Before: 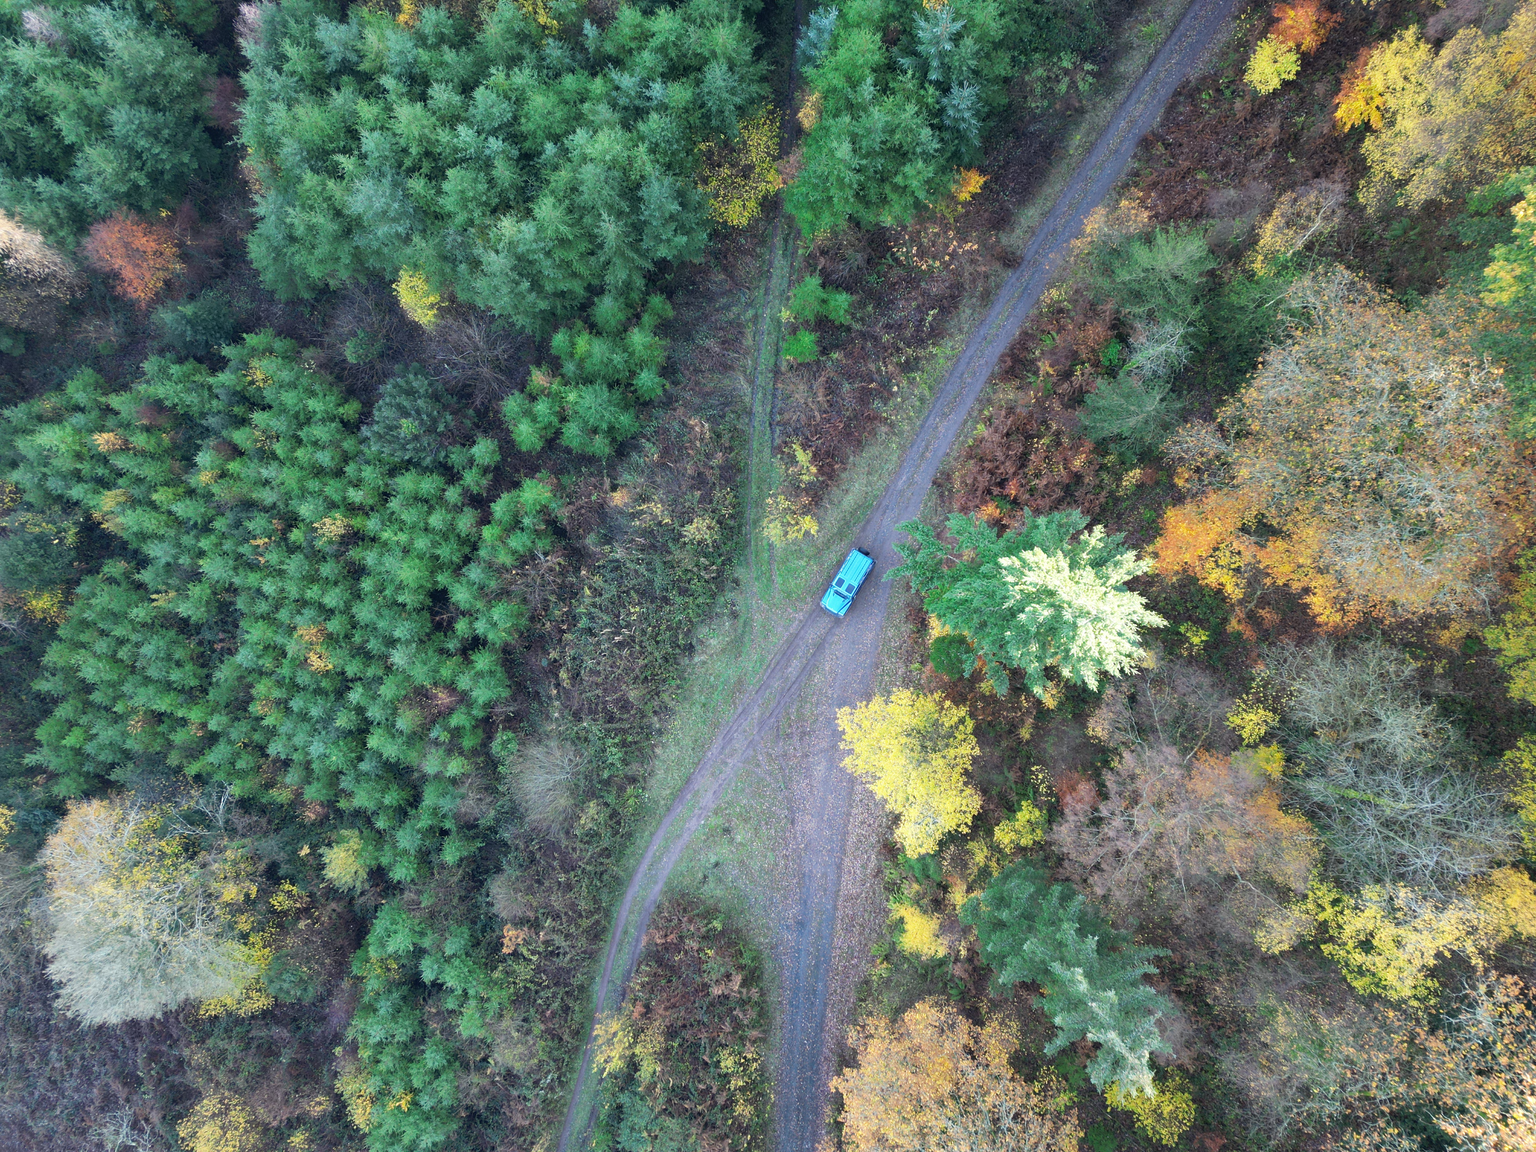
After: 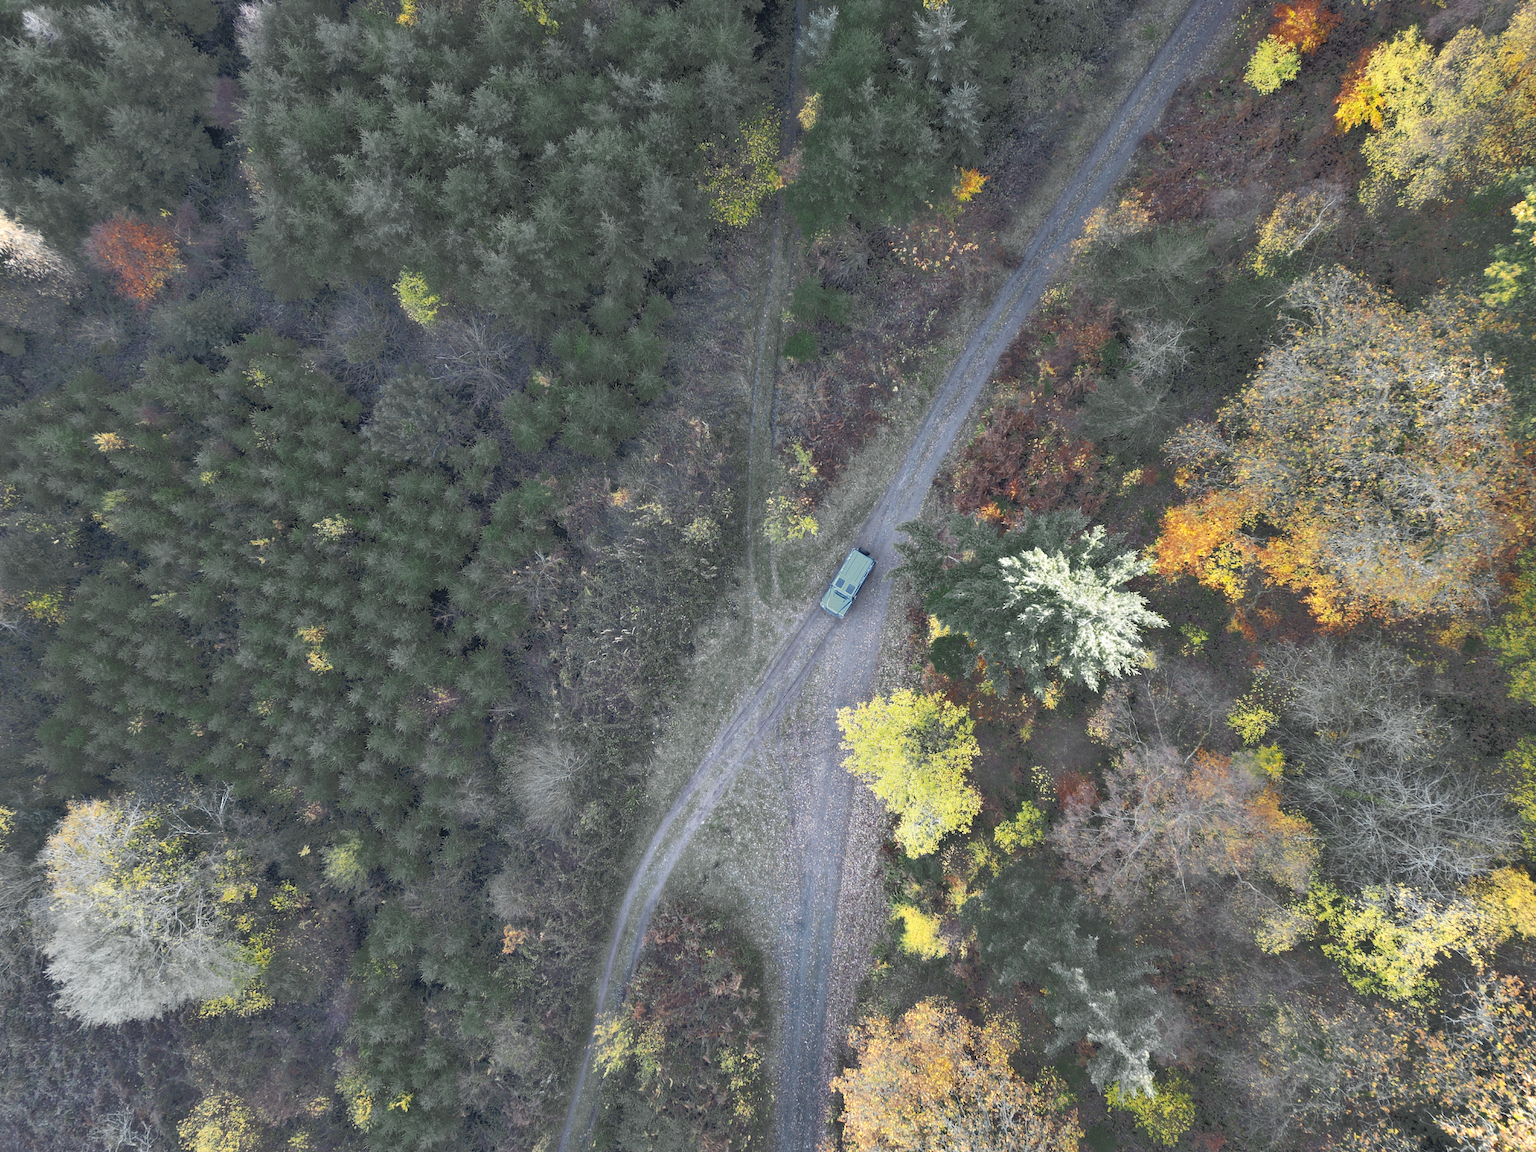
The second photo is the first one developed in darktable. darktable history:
shadows and highlights: white point adjustment 0.05, highlights color adjustment 55.9%, soften with gaussian
tone equalizer: -8 EV -0.528 EV, -7 EV -0.319 EV, -6 EV -0.083 EV, -5 EV 0.413 EV, -4 EV 0.985 EV, -3 EV 0.791 EV, -2 EV -0.01 EV, -1 EV 0.14 EV, +0 EV -0.012 EV, smoothing 1
color zones: curves: ch0 [(0.035, 0.242) (0.25, 0.5) (0.384, 0.214) (0.488, 0.255) (0.75, 0.5)]; ch1 [(0.063, 0.379) (0.25, 0.5) (0.354, 0.201) (0.489, 0.085) (0.729, 0.271)]; ch2 [(0.25, 0.5) (0.38, 0.517) (0.442, 0.51) (0.735, 0.456)]
